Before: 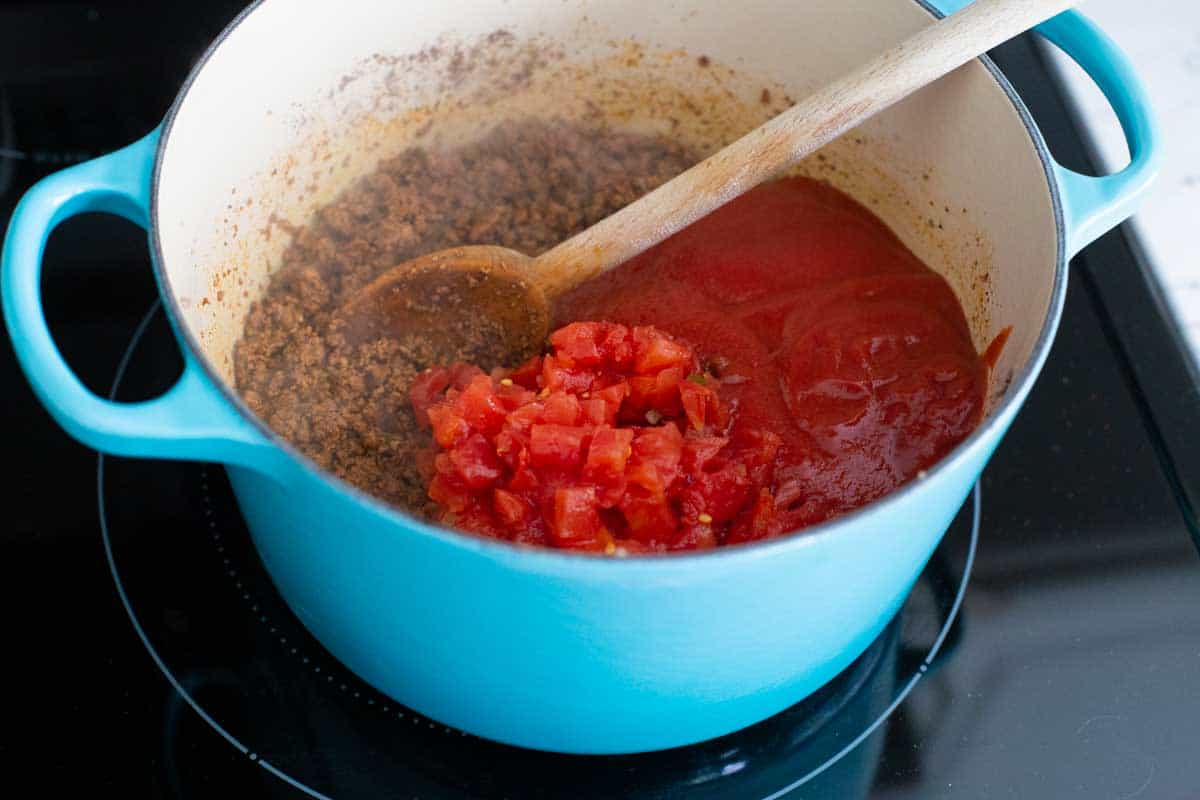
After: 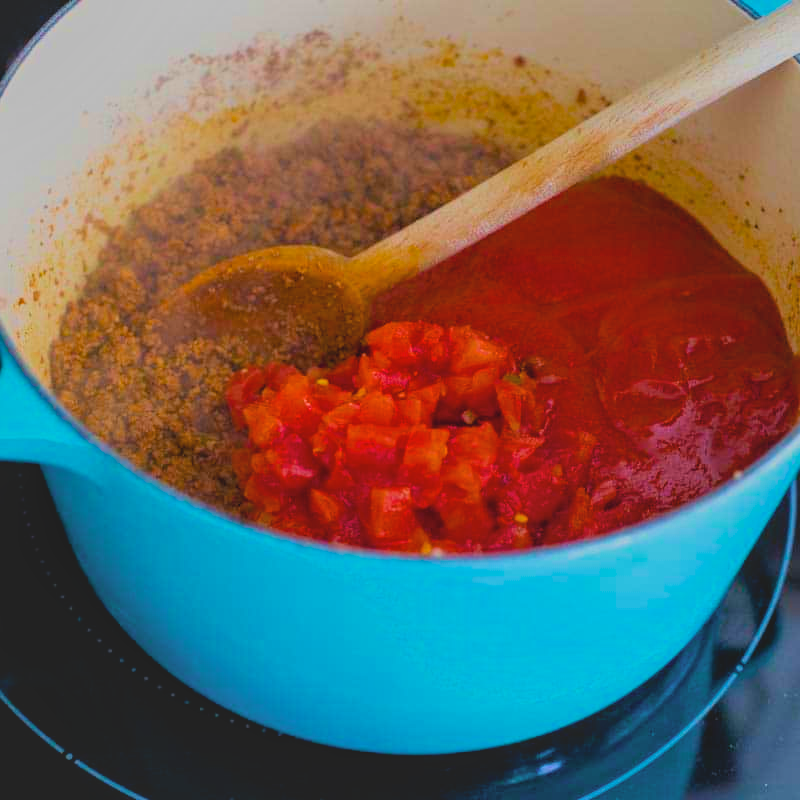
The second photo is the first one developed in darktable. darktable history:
filmic rgb: middle gray luminance 18.24%, black relative exposure -11.18 EV, white relative exposure 3.72 EV, target black luminance 0%, hardness 5.85, latitude 56.48%, contrast 0.964, shadows ↔ highlights balance 49.26%, color science v6 (2022)
color balance rgb: shadows lift › chroma 3.16%, shadows lift › hue 281.15°, perceptual saturation grading › global saturation 31.113%, global vibrance 40.337%
contrast brightness saturation: contrast -0.278
crop and rotate: left 15.352%, right 17.929%
velvia: on, module defaults
local contrast: detail 130%
exposure: exposure -0.043 EV, compensate highlight preservation false
